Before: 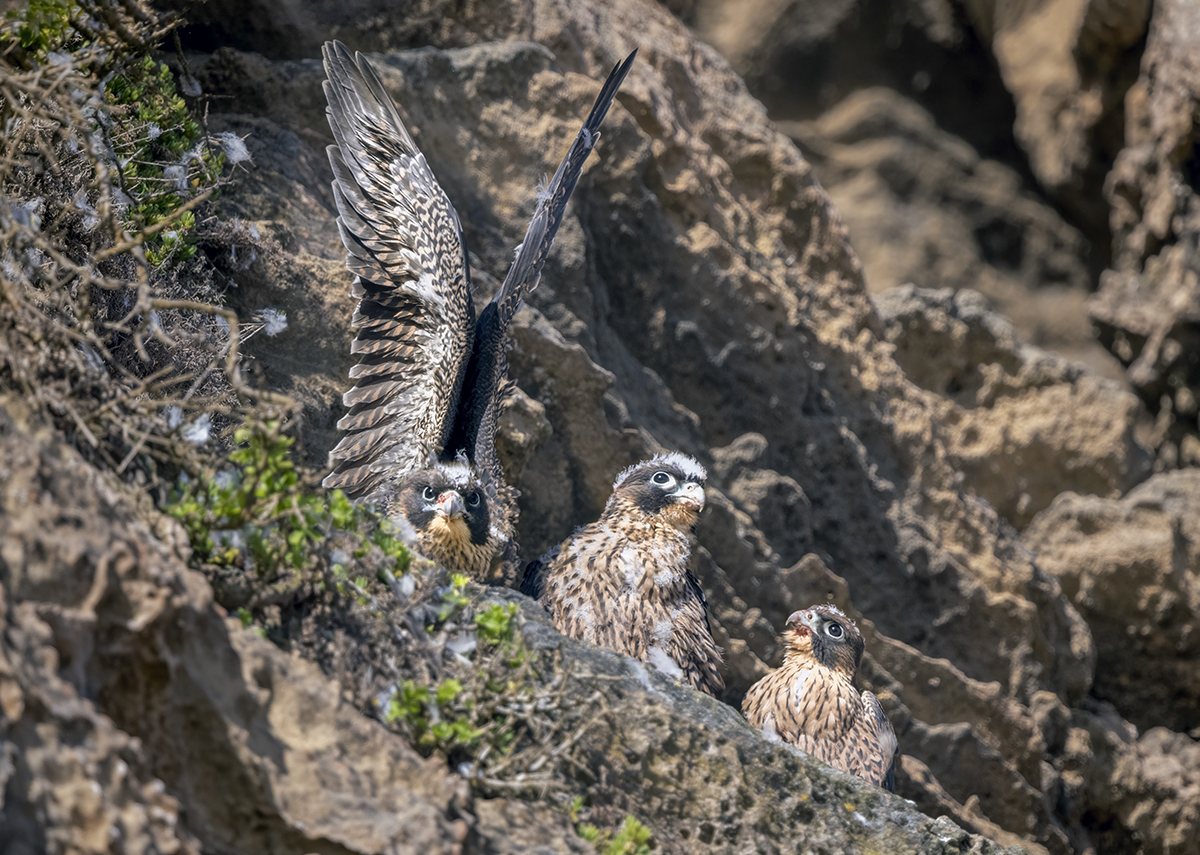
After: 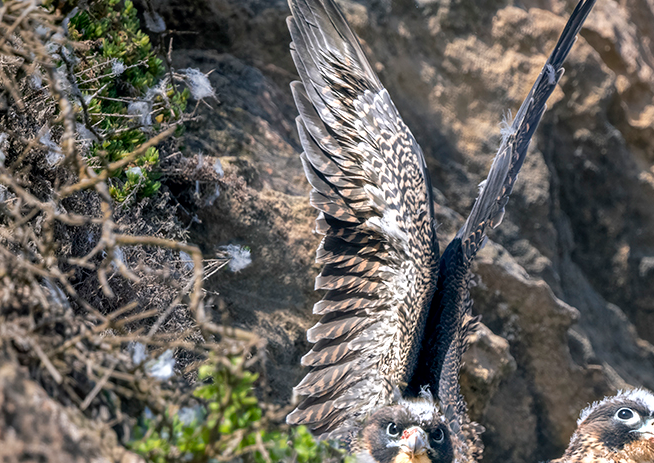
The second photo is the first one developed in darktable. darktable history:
crop and rotate: left 3.039%, top 7.584%, right 42.409%, bottom 38.251%
exposure: compensate exposure bias true, compensate highlight preservation false
